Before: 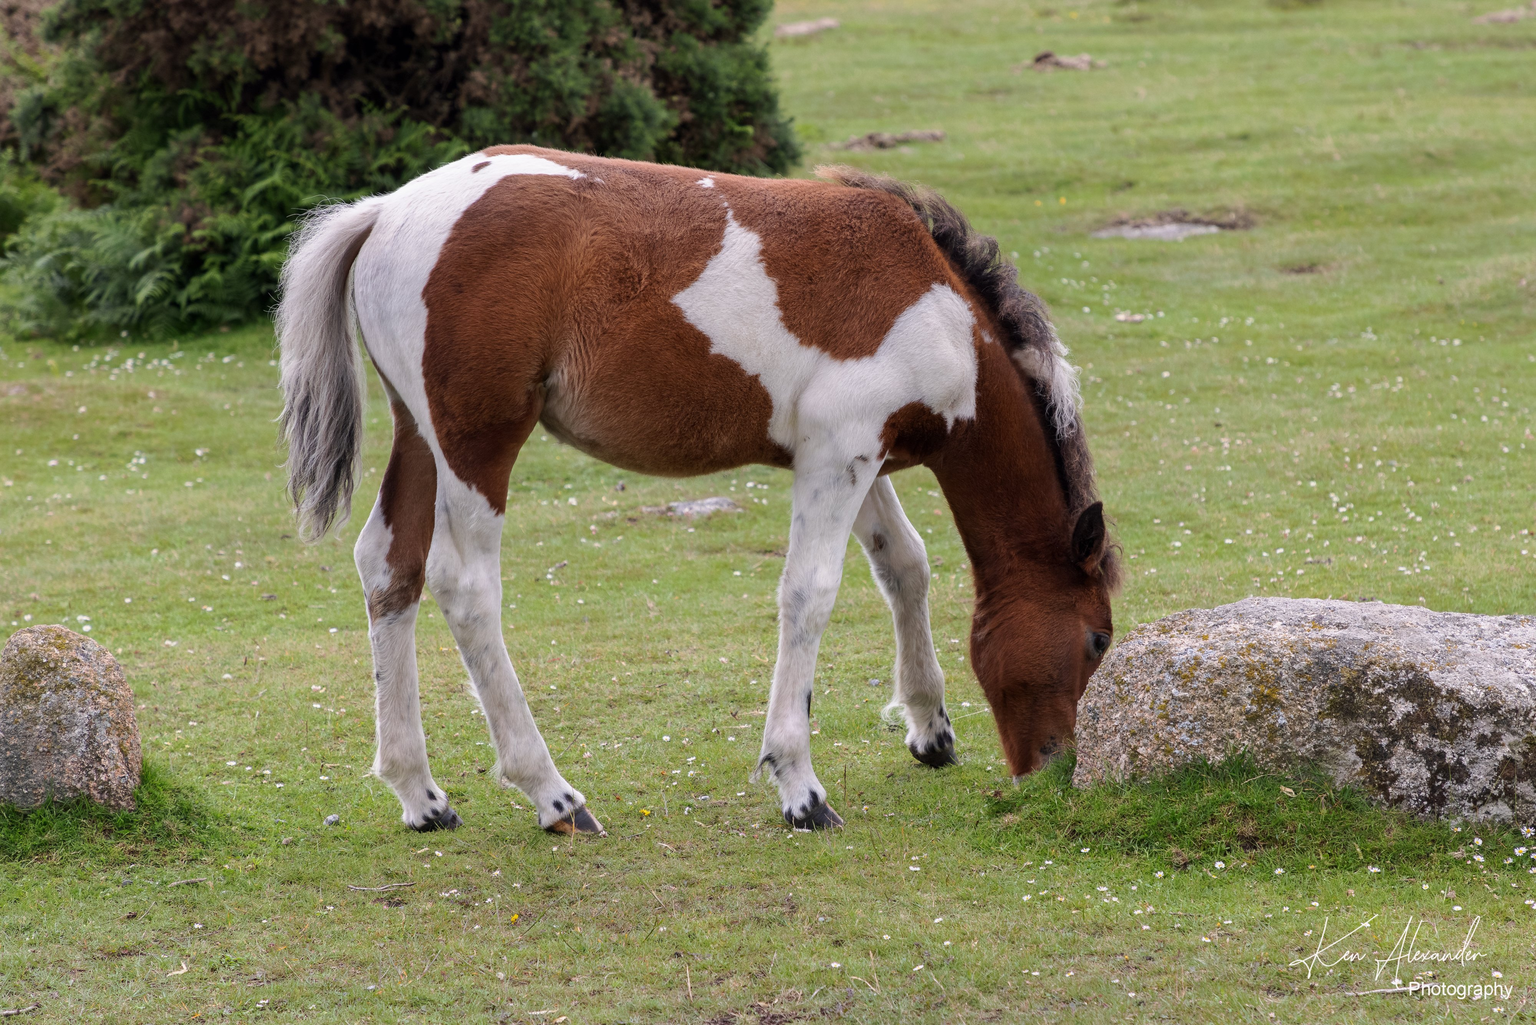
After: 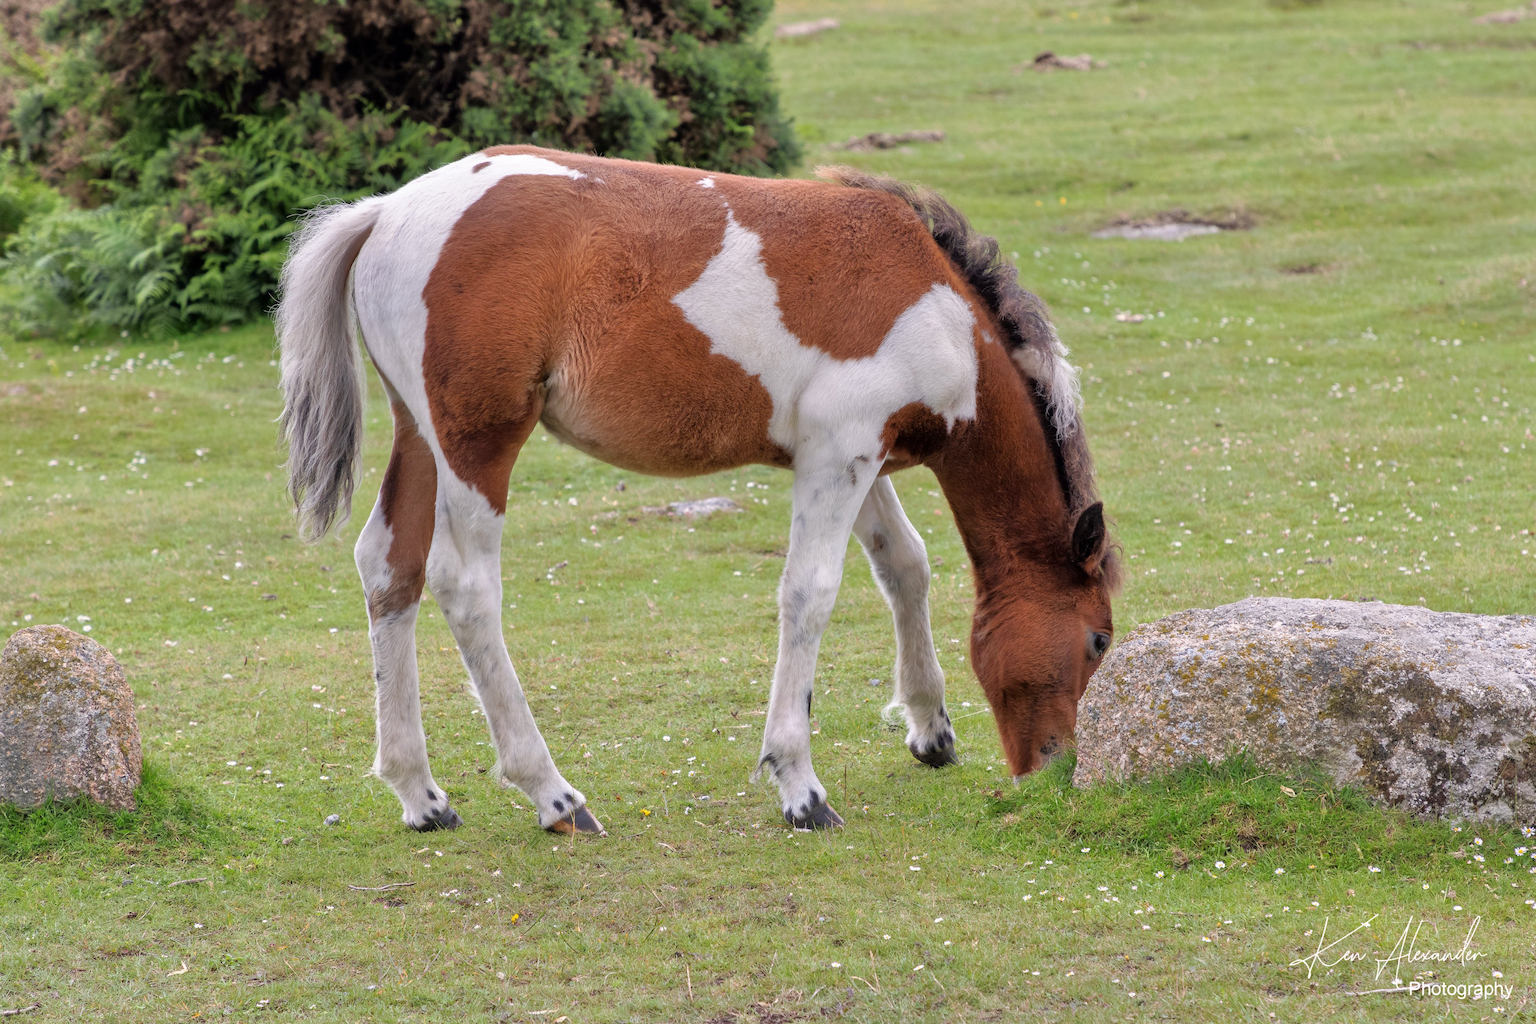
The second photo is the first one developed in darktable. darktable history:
tone equalizer: -7 EV 0.153 EV, -6 EV 0.618 EV, -5 EV 1.11 EV, -4 EV 1.37 EV, -3 EV 1.18 EV, -2 EV 0.6 EV, -1 EV 0.152 EV
contrast equalizer: octaves 7, y [[0.5 ×4, 0.525, 0.667], [0.5 ×6], [0.5 ×6], [0 ×4, 0.042, 0], [0, 0, 0.004, 0.1, 0.191, 0.131]], mix -0.215
